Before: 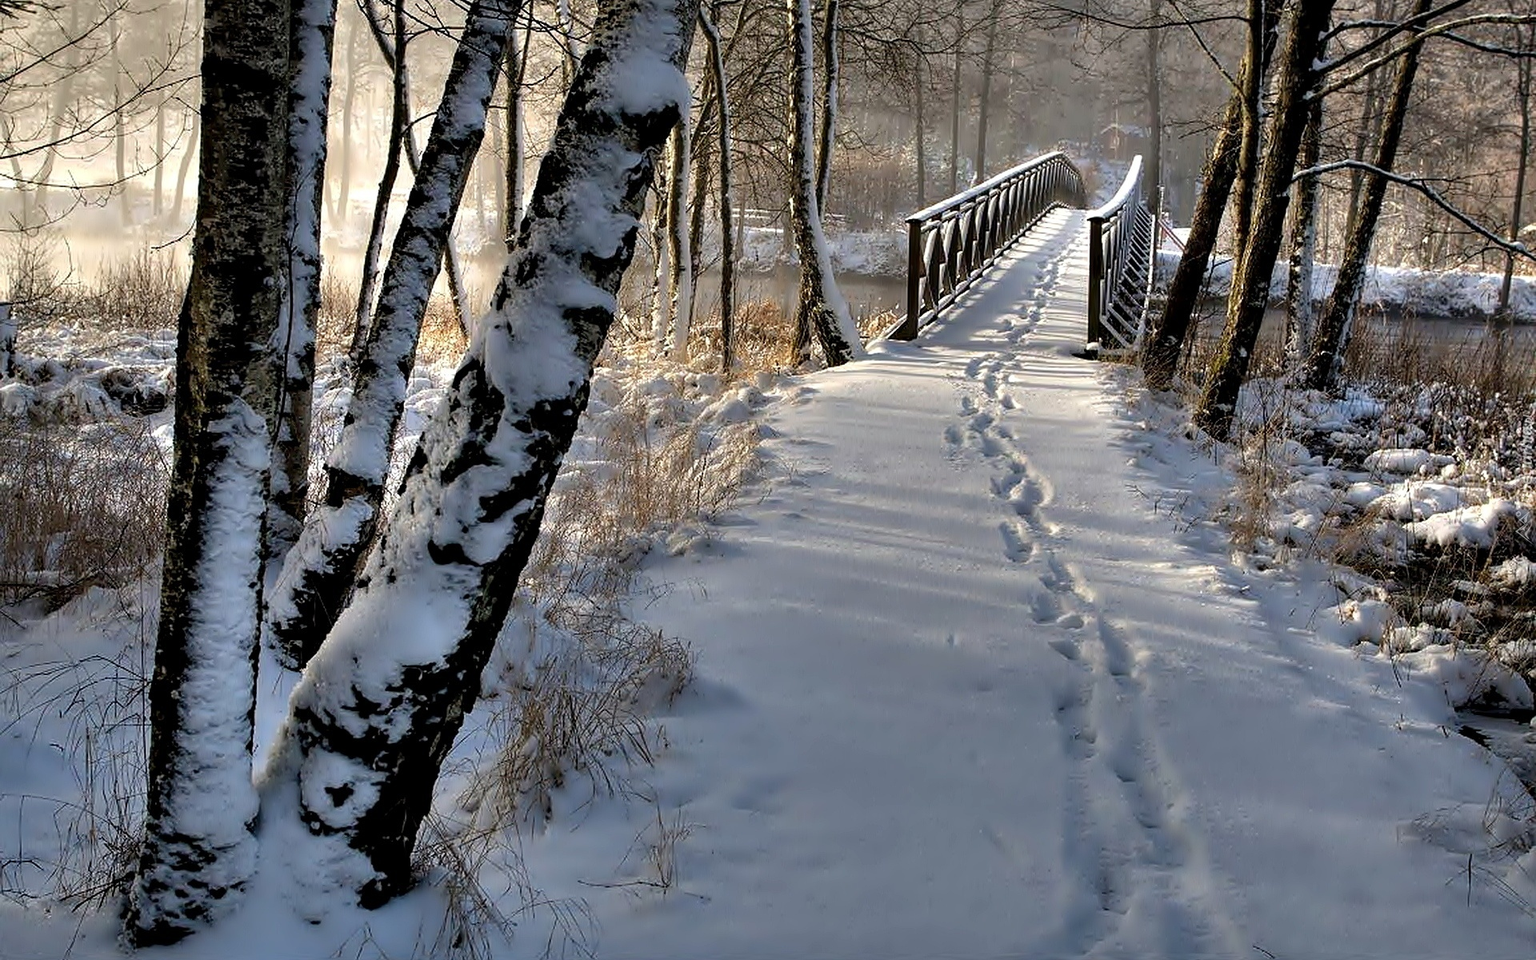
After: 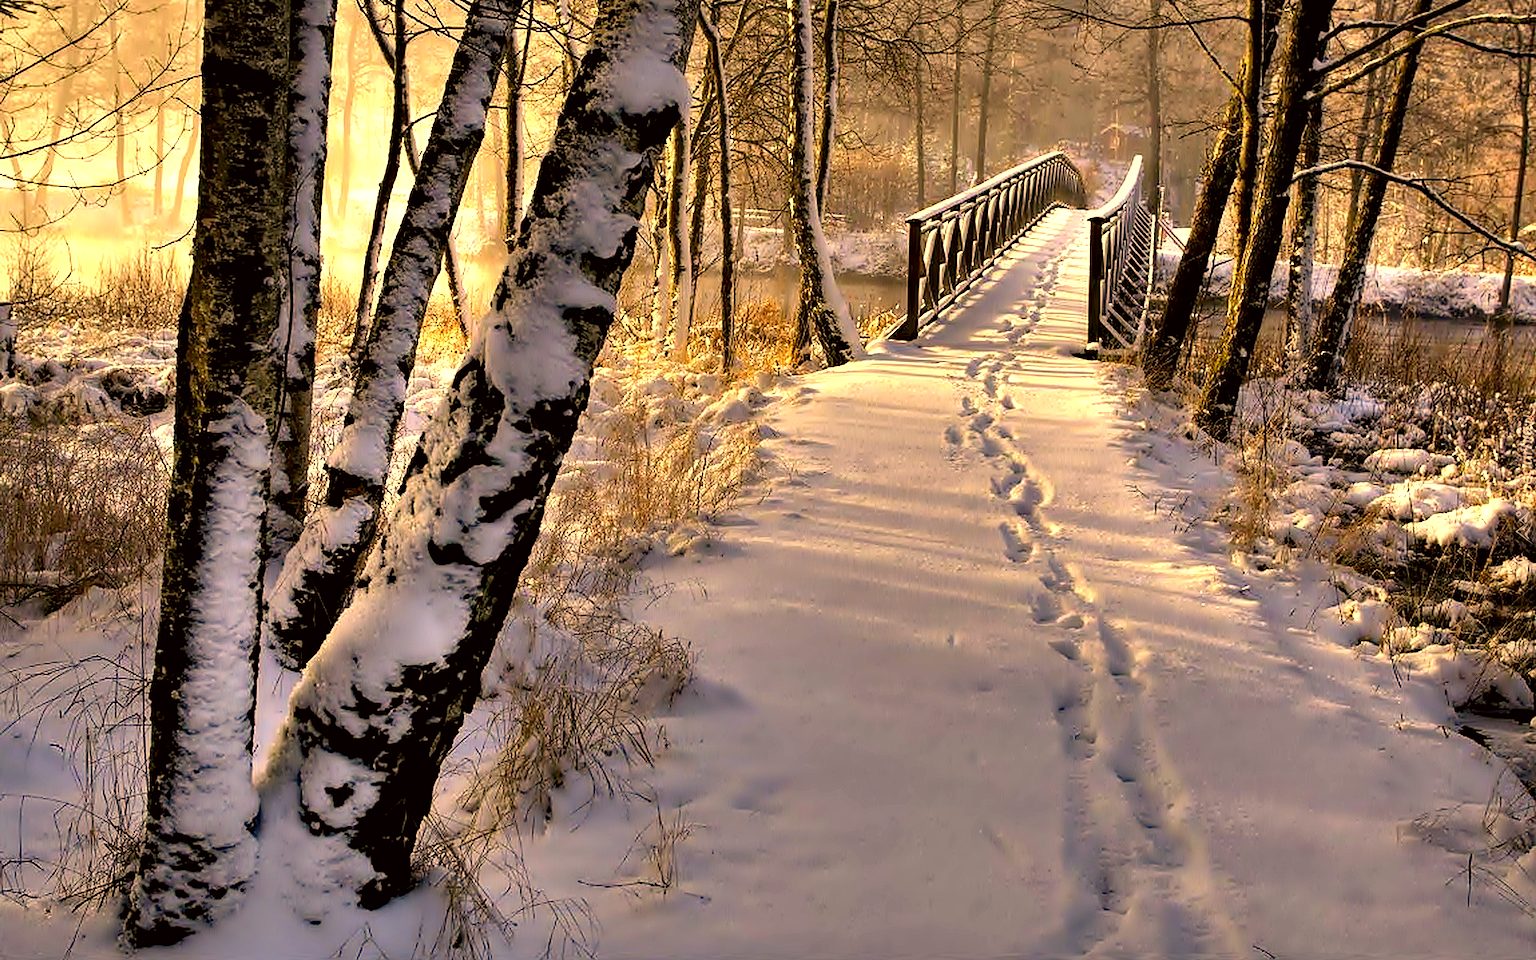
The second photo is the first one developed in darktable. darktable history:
color correction: highlights a* 17.94, highlights b* 35.39, shadows a* 1.48, shadows b* 6.42, saturation 1.01
contrast brightness saturation: contrast 0.08, saturation 0.2
exposure: black level correction 0.001, exposure 0.5 EV, compensate exposure bias true, compensate highlight preservation false
haze removal: compatibility mode true, adaptive false
